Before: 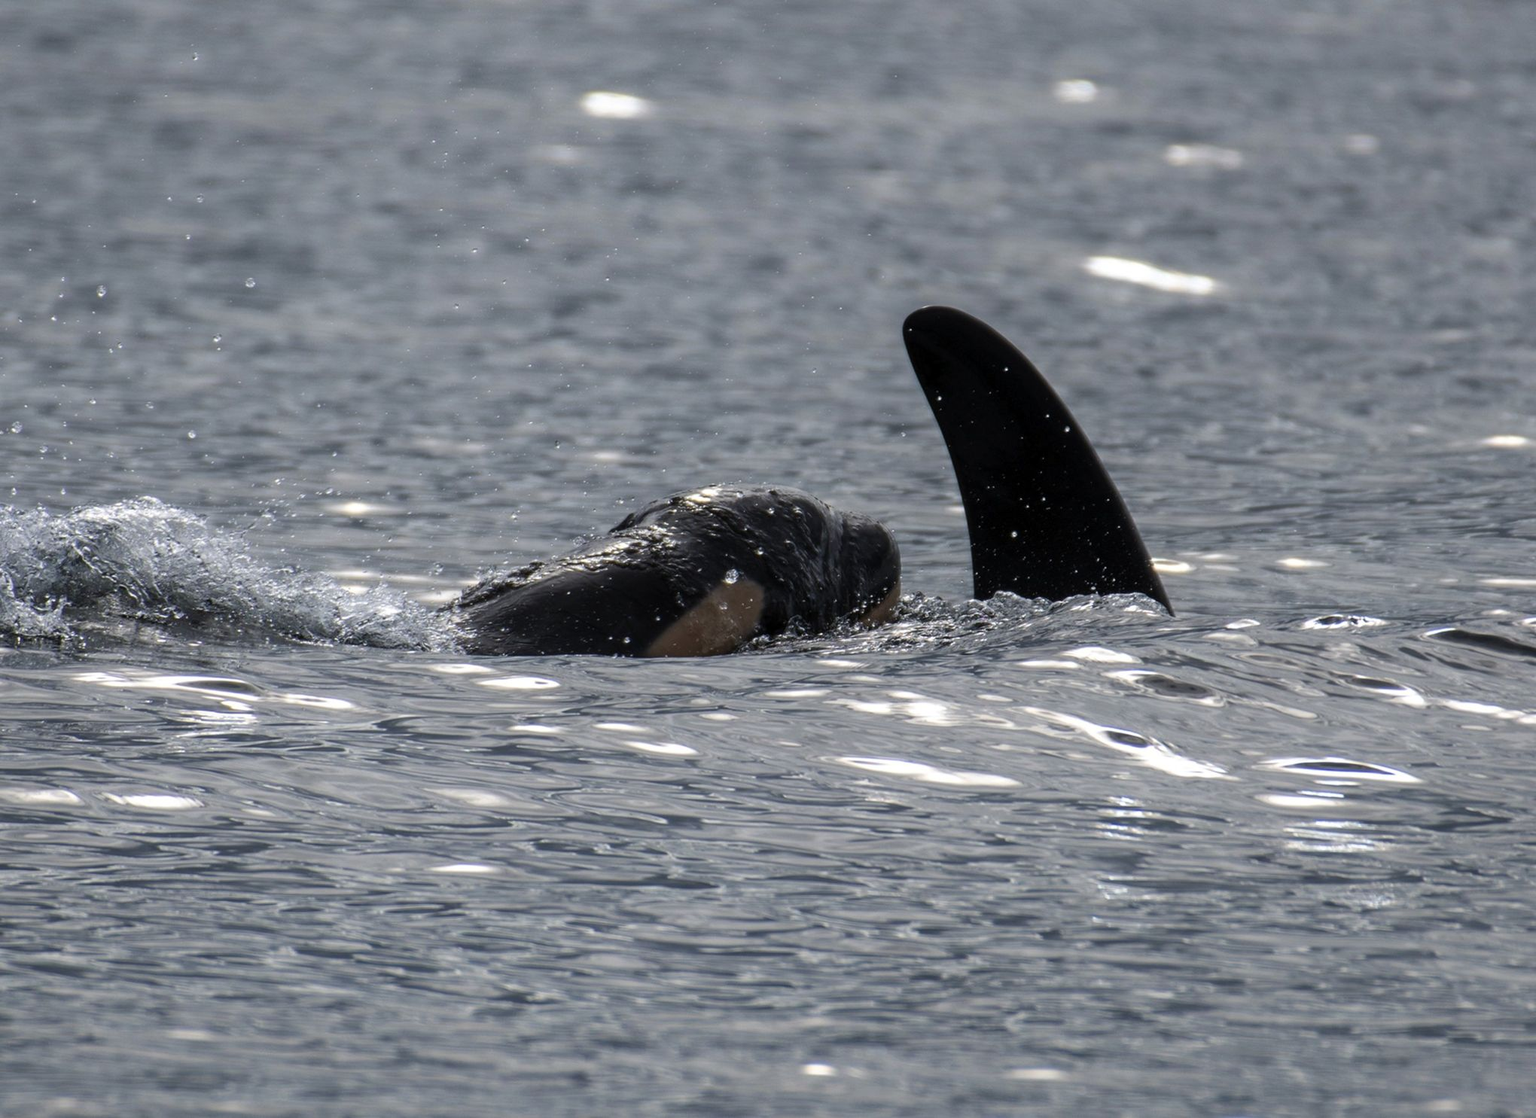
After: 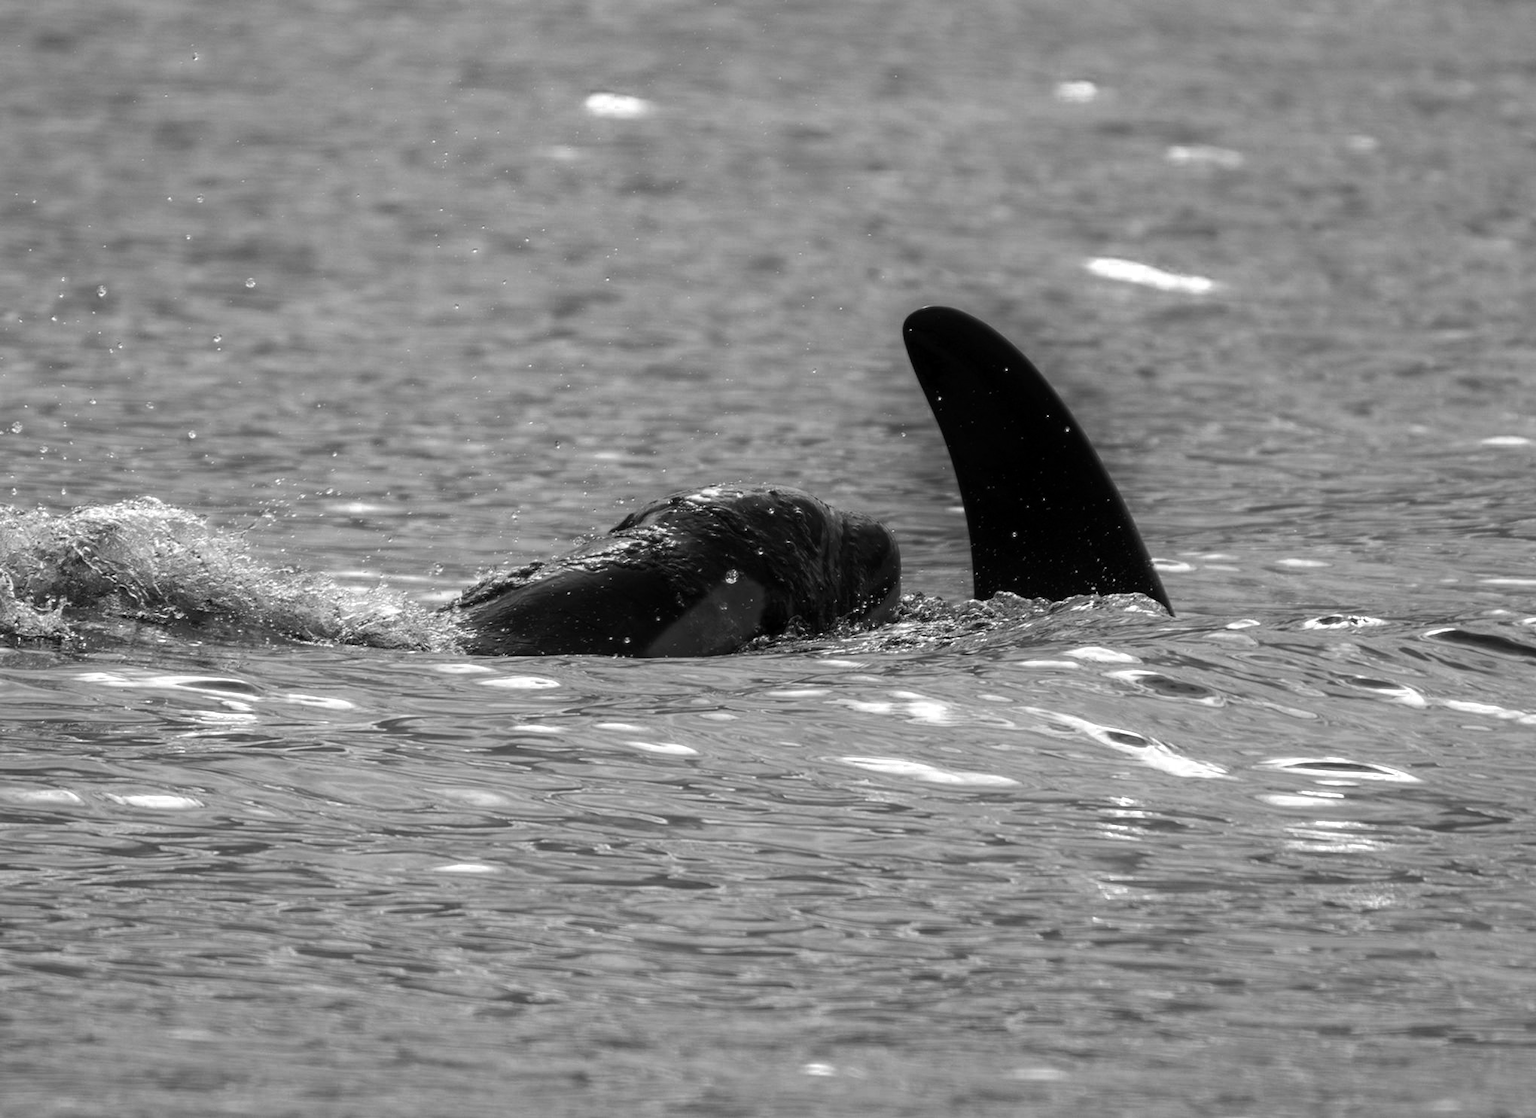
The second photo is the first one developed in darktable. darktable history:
color zones: curves: ch0 [(0.287, 0.048) (0.493, 0.484) (0.737, 0.816)]; ch1 [(0, 0) (0.143, 0) (0.286, 0) (0.429, 0) (0.571, 0) (0.714, 0) (0.857, 0)]
shadows and highlights: shadows -86.34, highlights -36.04, shadows color adjustment 98.01%, highlights color adjustment 59.43%, soften with gaussian
